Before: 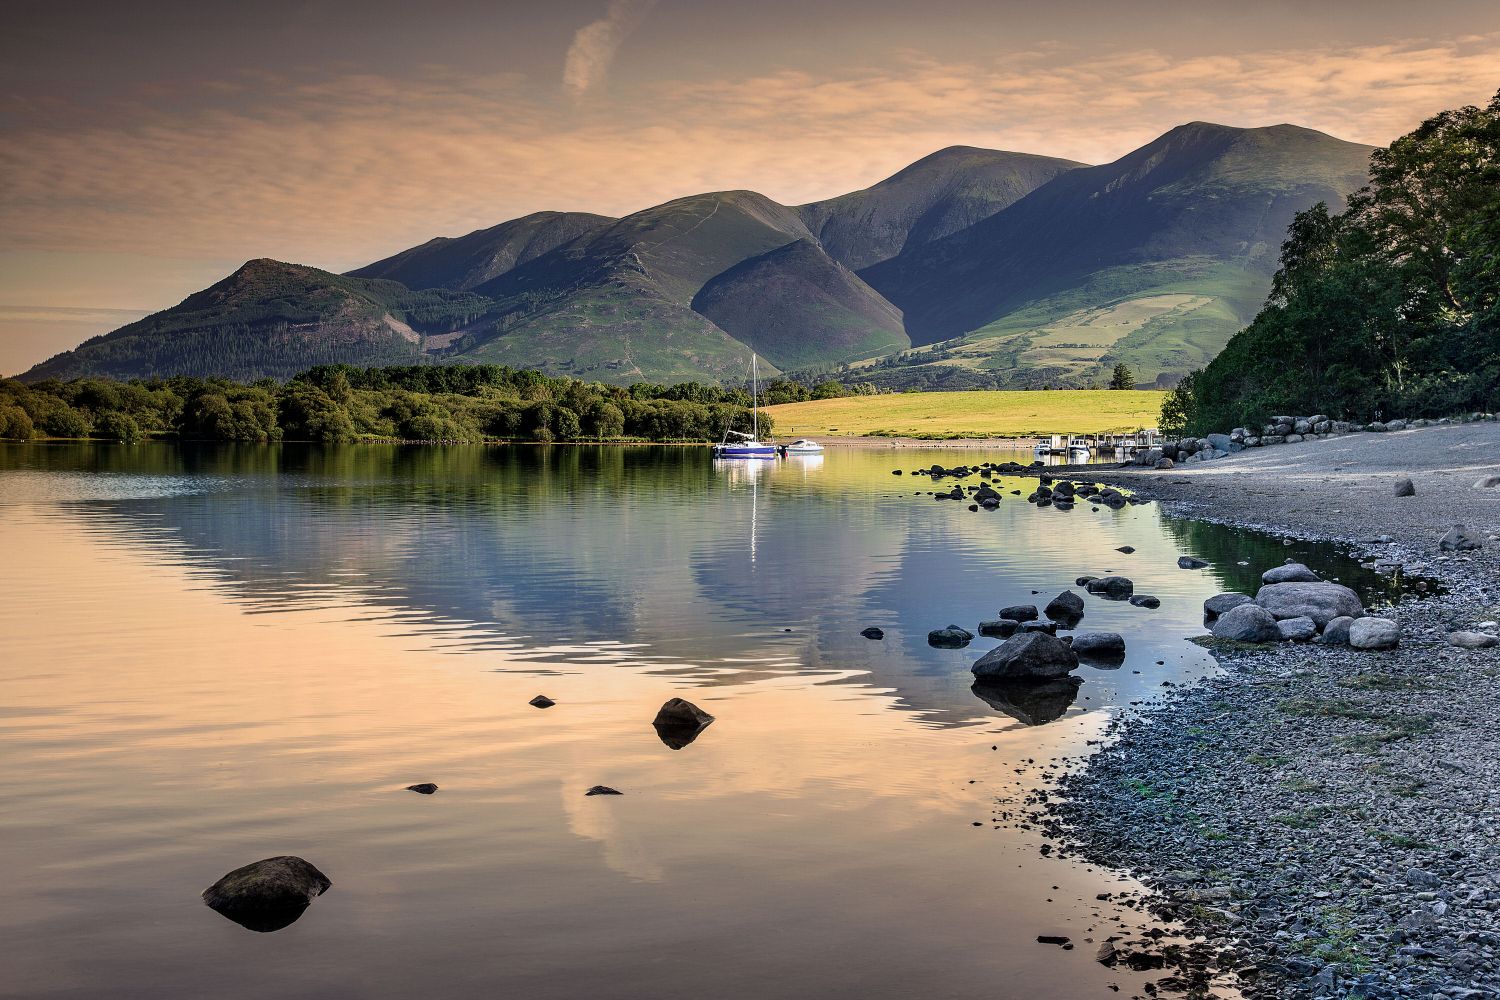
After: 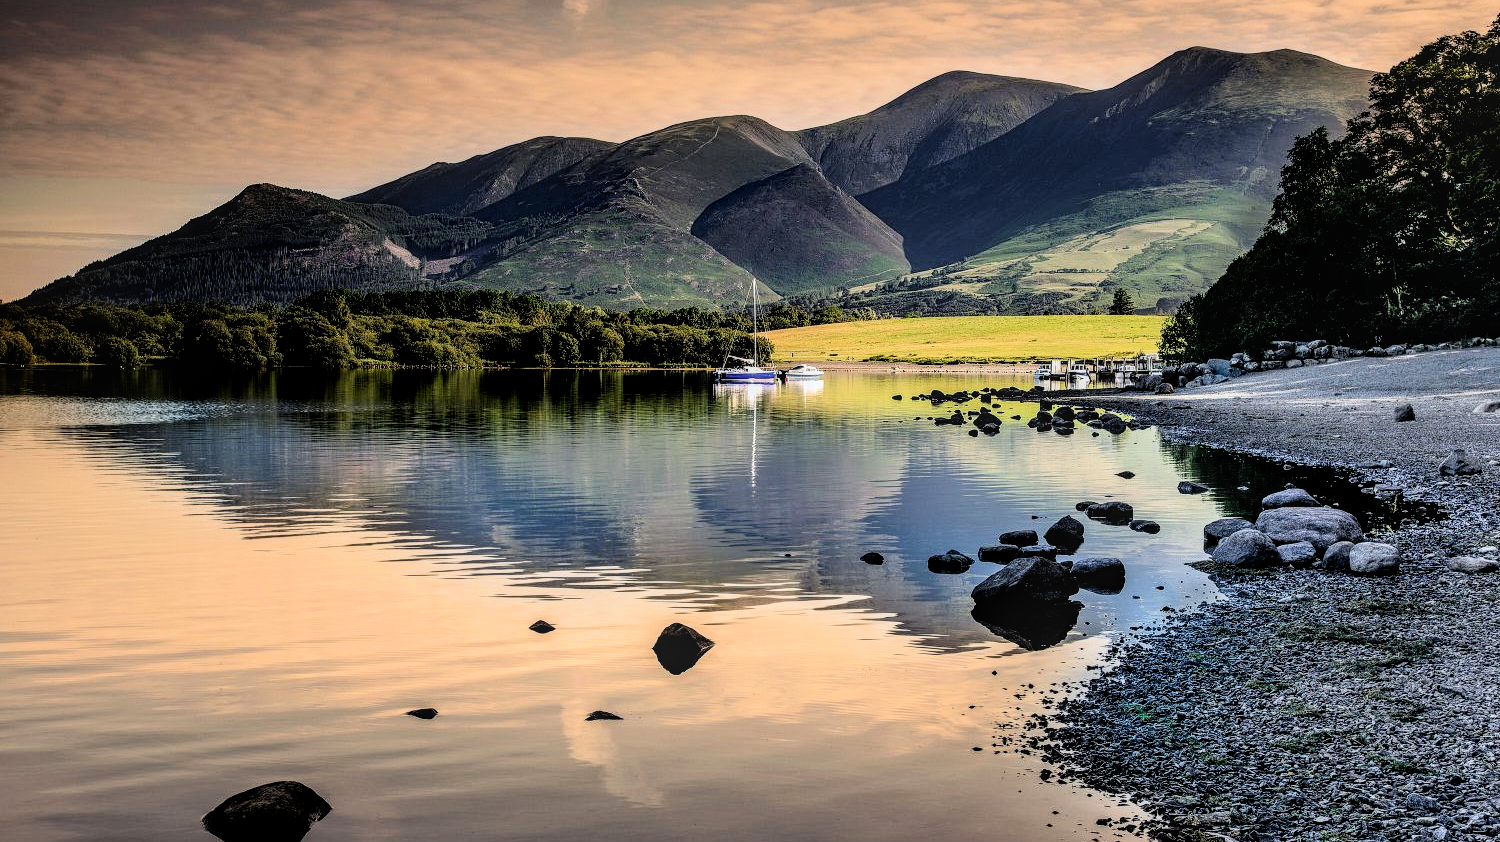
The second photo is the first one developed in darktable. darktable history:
contrast brightness saturation: contrast 0.037, saturation 0.159
crop: top 7.568%, bottom 8.169%
filmic rgb: black relative exposure -4.01 EV, white relative exposure 2.98 EV, hardness 3, contrast 1.491
local contrast: on, module defaults
